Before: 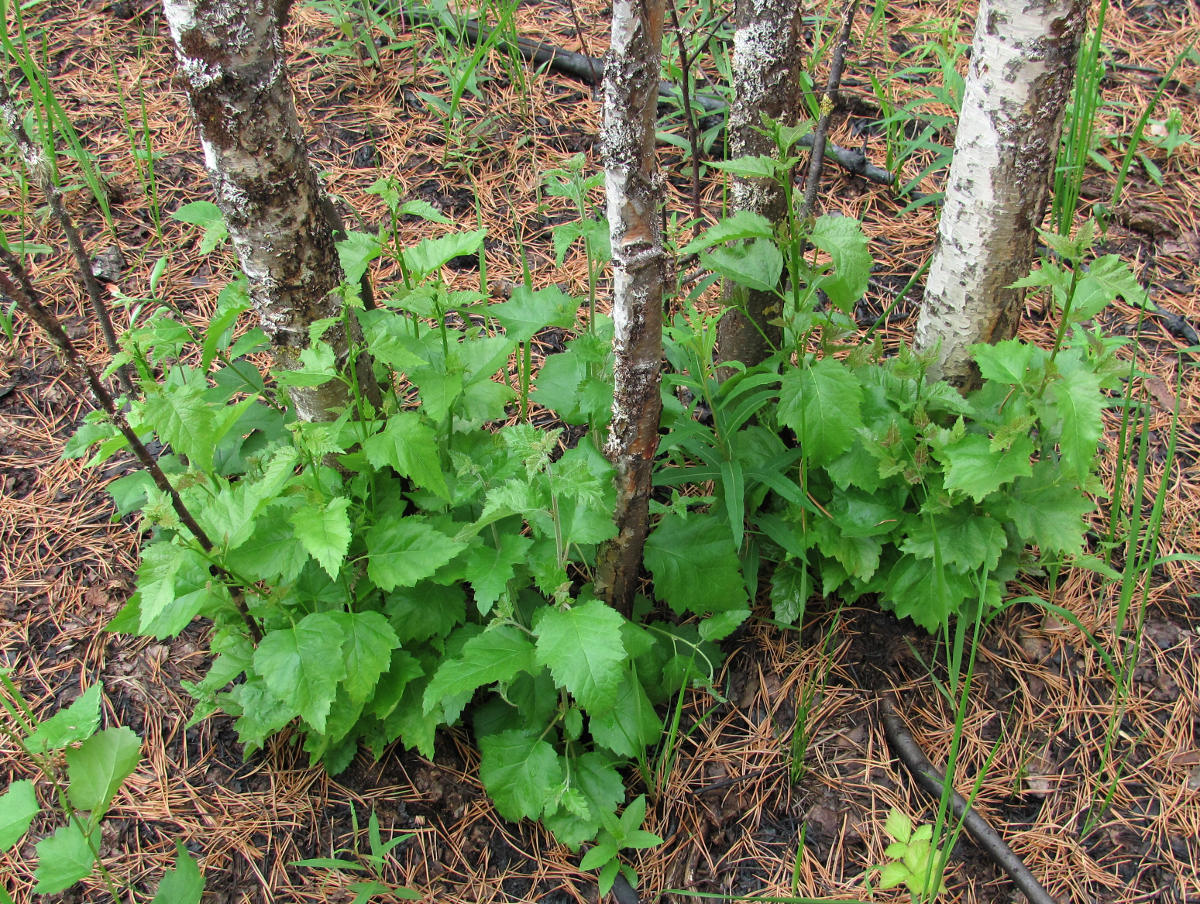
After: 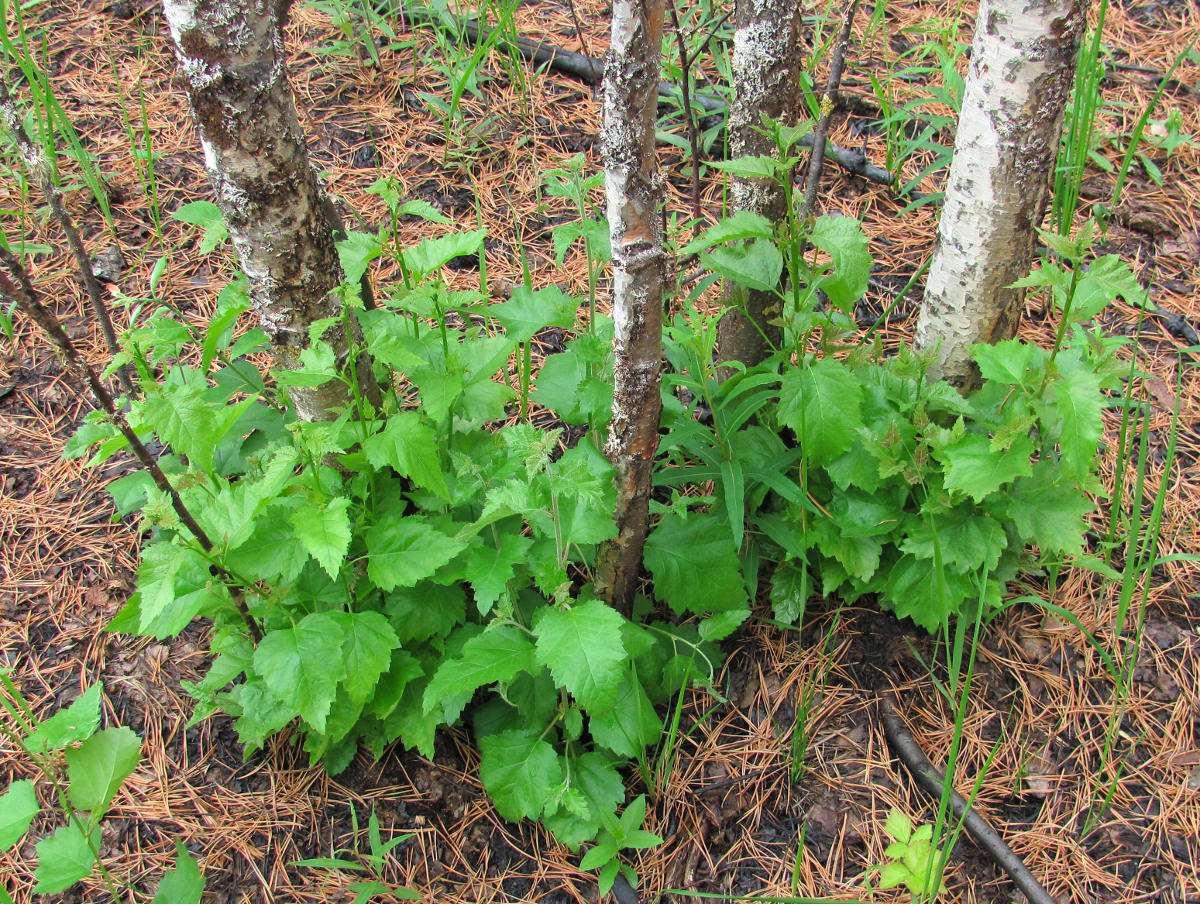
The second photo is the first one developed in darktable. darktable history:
contrast brightness saturation: contrast 0.028, brightness 0.067, saturation 0.133
